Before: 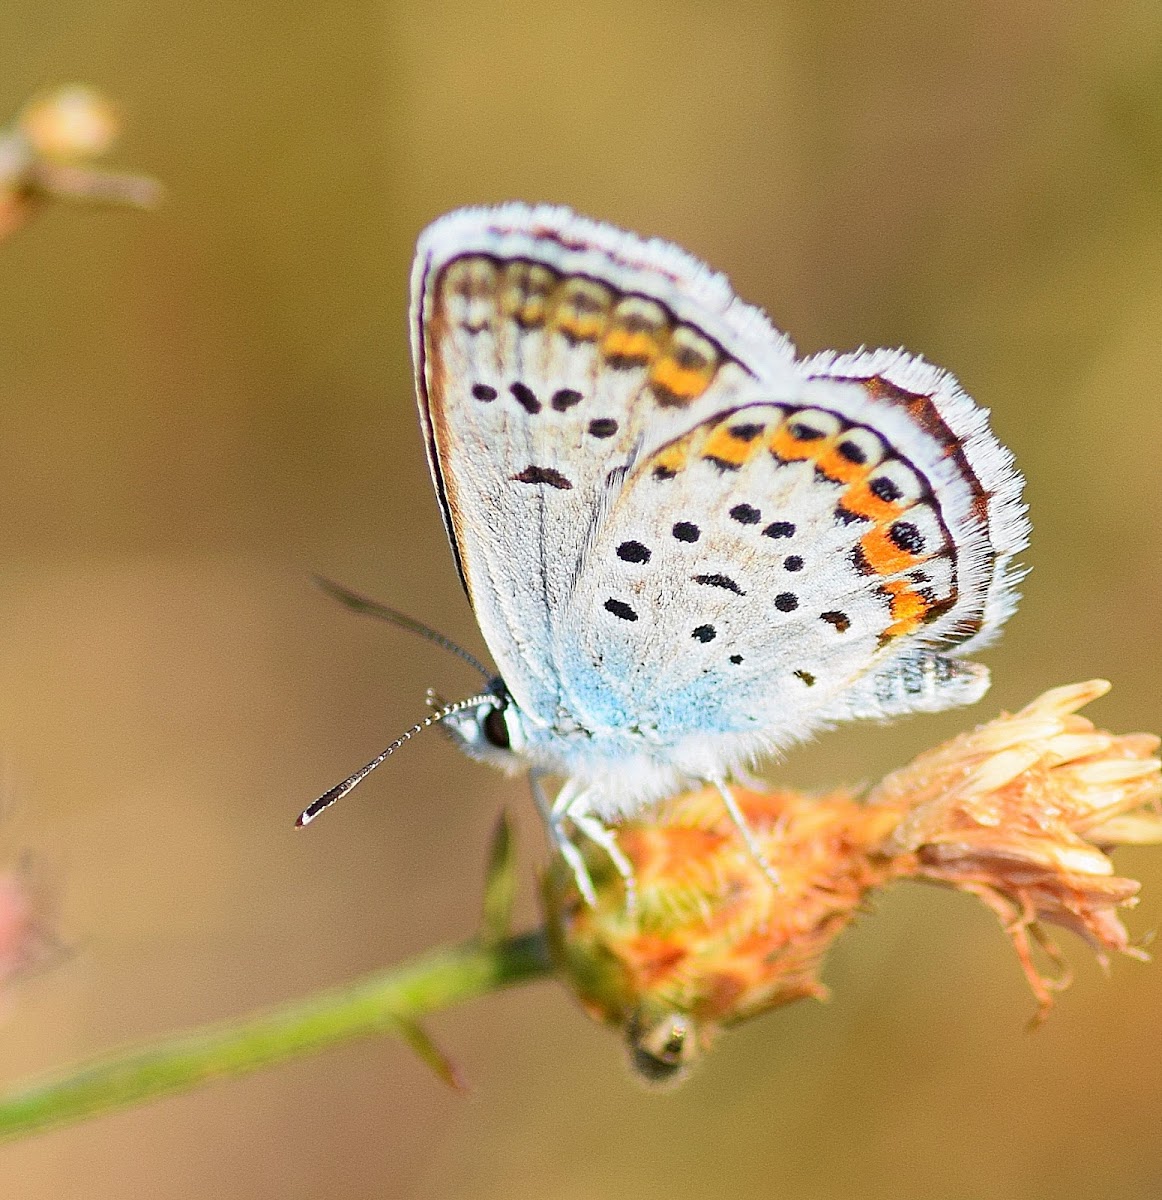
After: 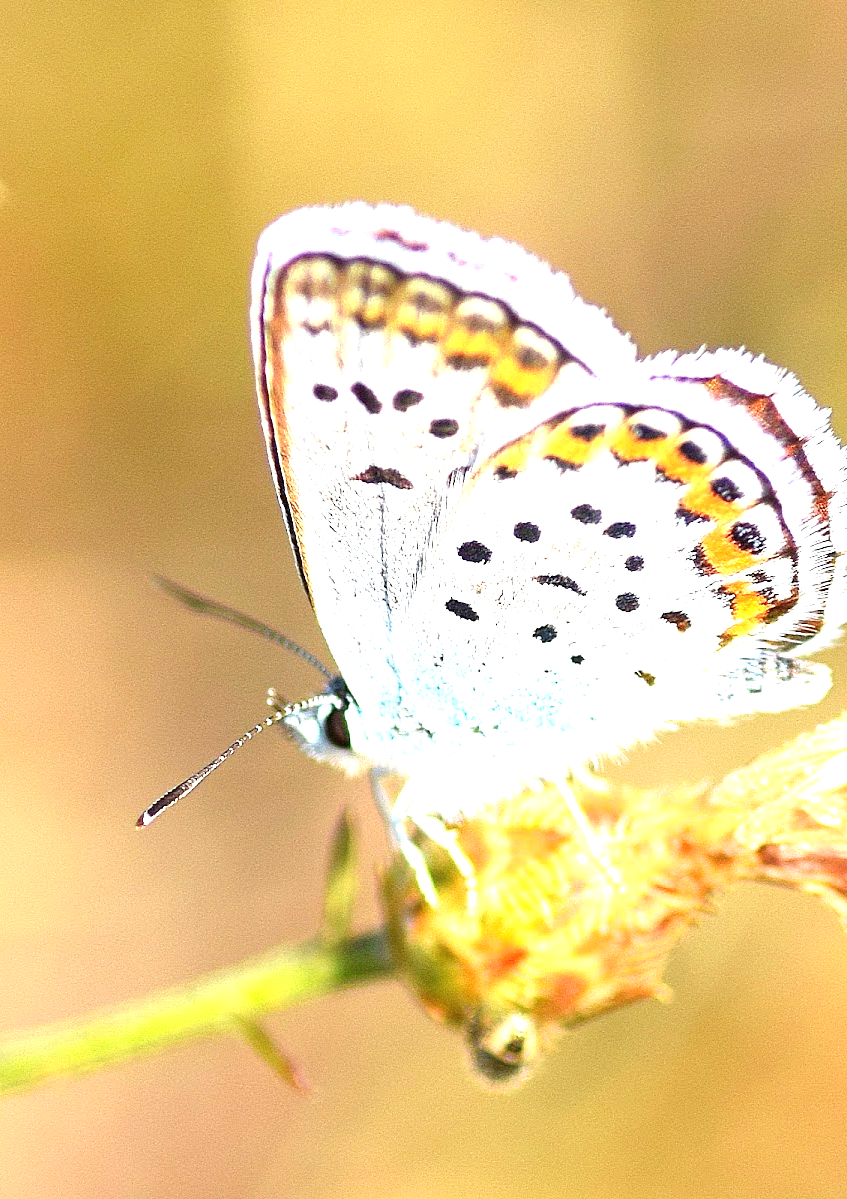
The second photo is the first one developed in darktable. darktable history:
crop: left 13.688%, right 13.397%
exposure: black level correction 0, exposure 1.2 EV, compensate highlight preservation false
